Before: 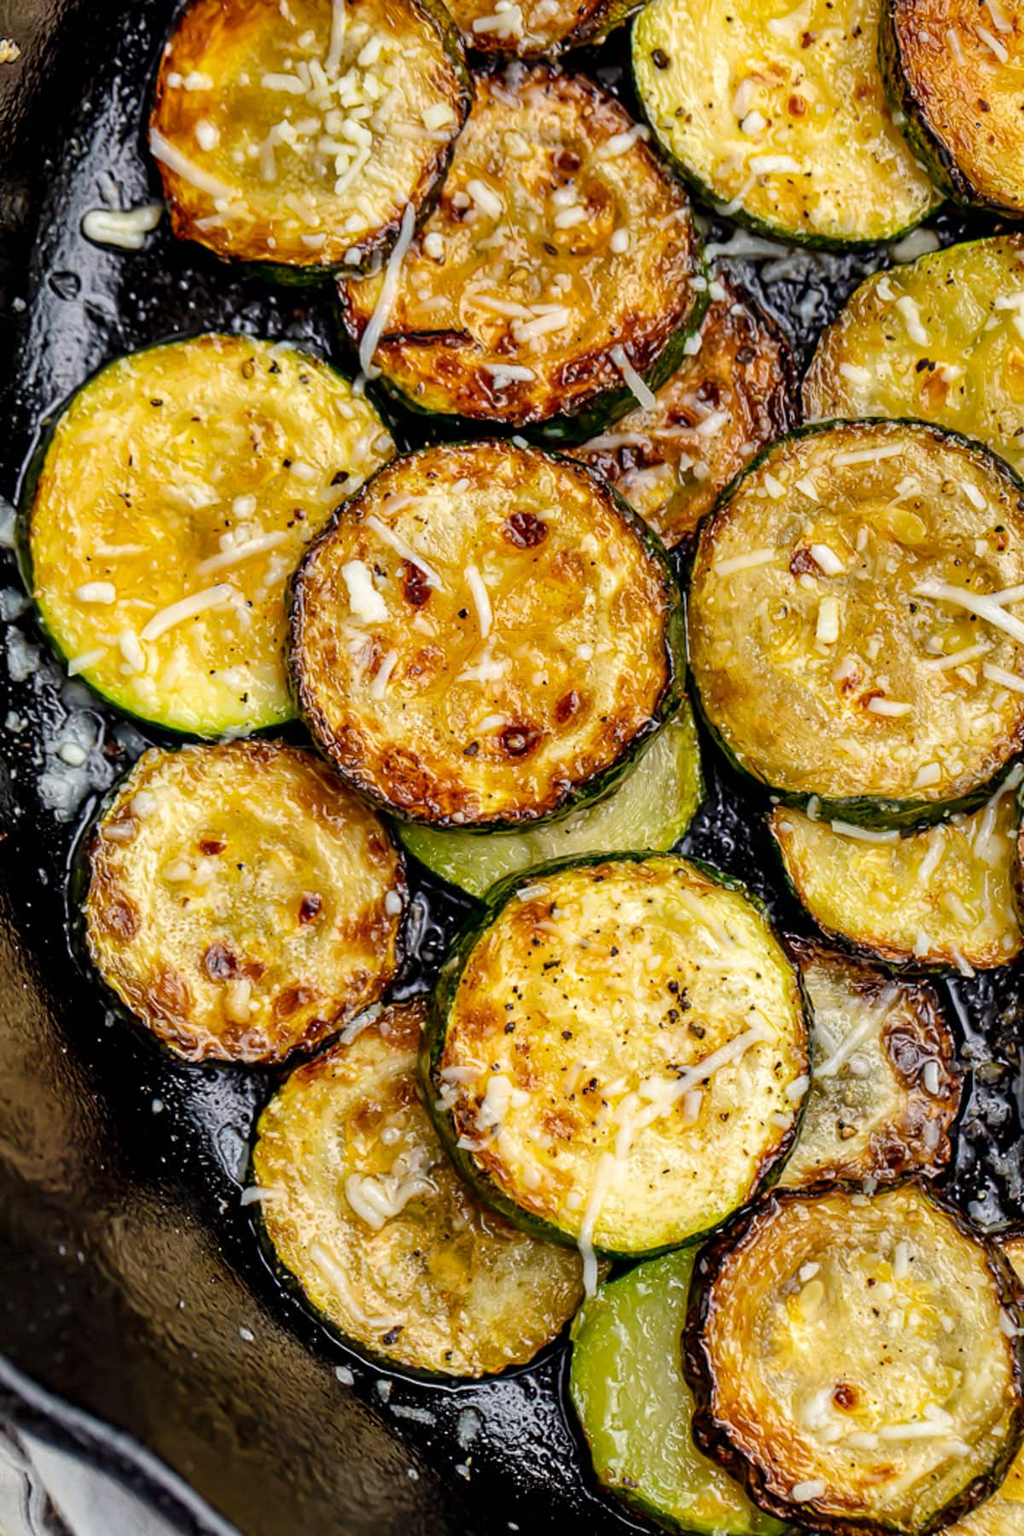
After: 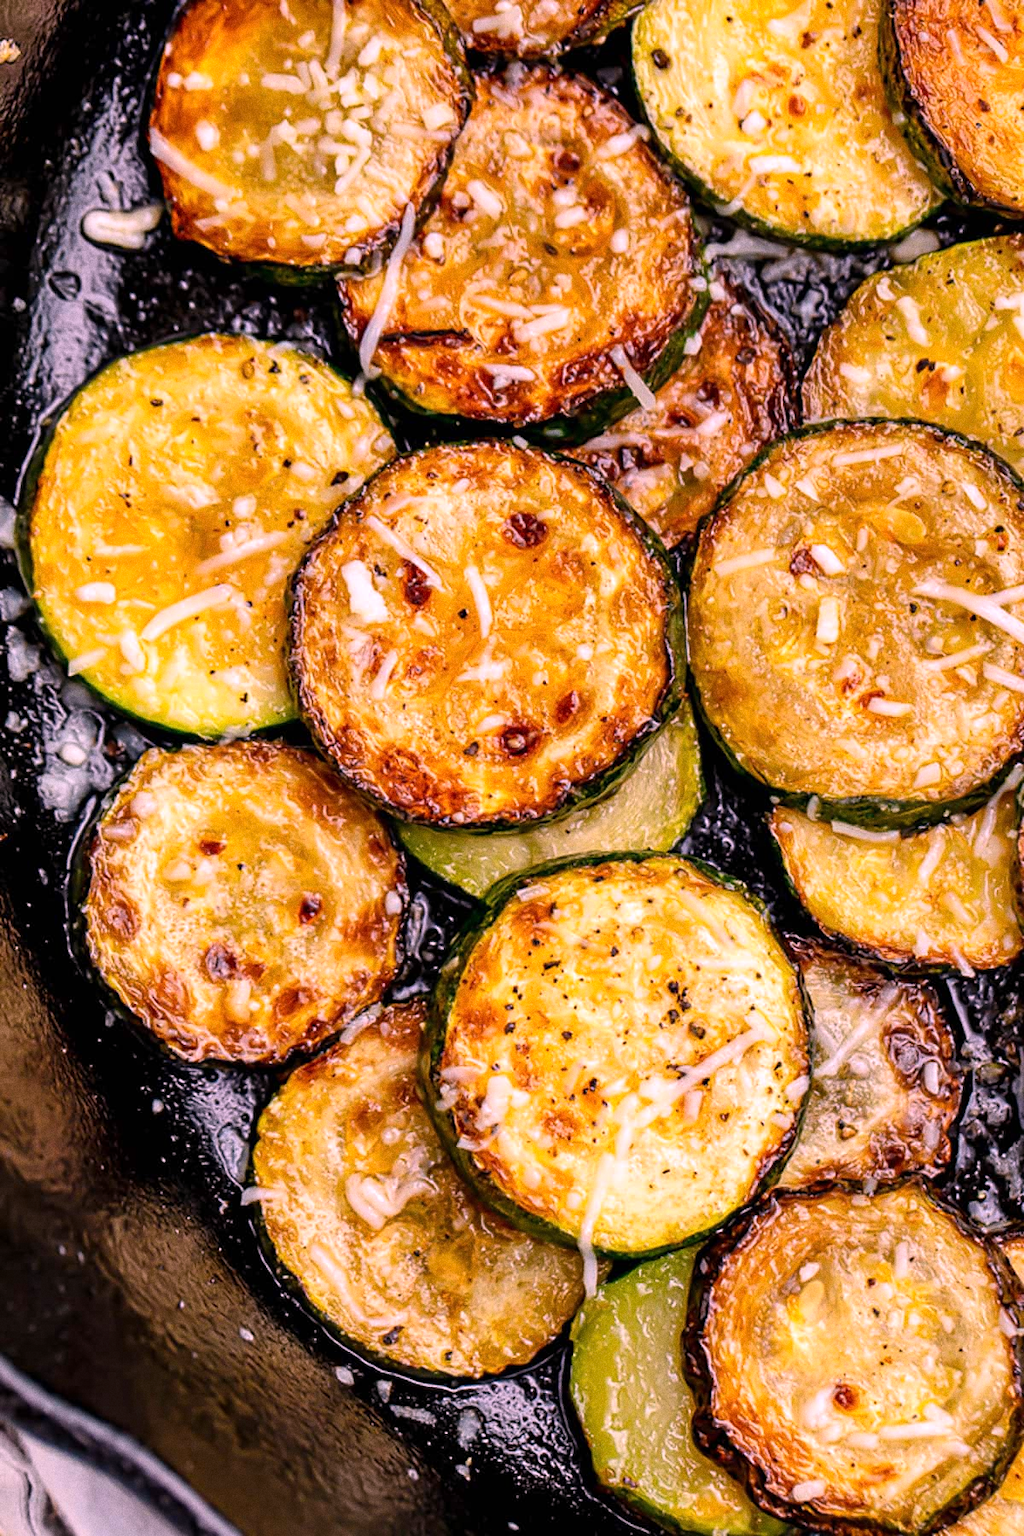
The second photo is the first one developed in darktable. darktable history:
white balance: red 1.188, blue 1.11
grain: strength 26%
